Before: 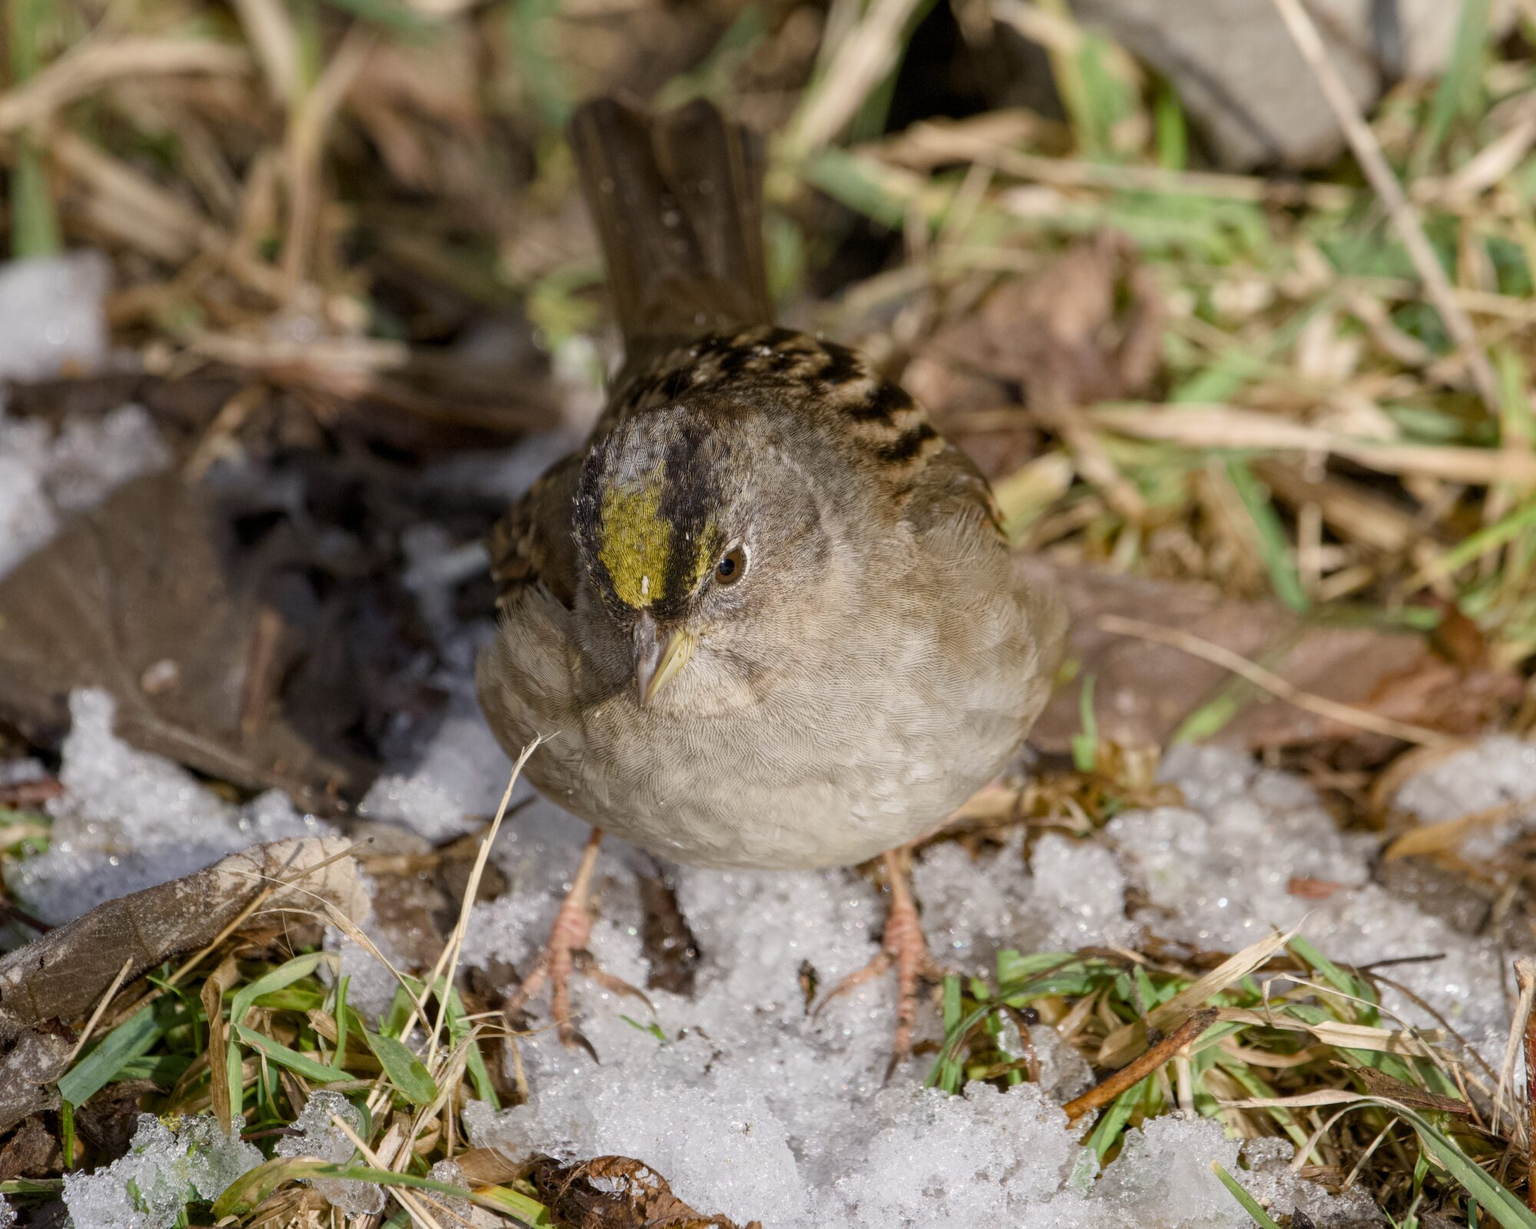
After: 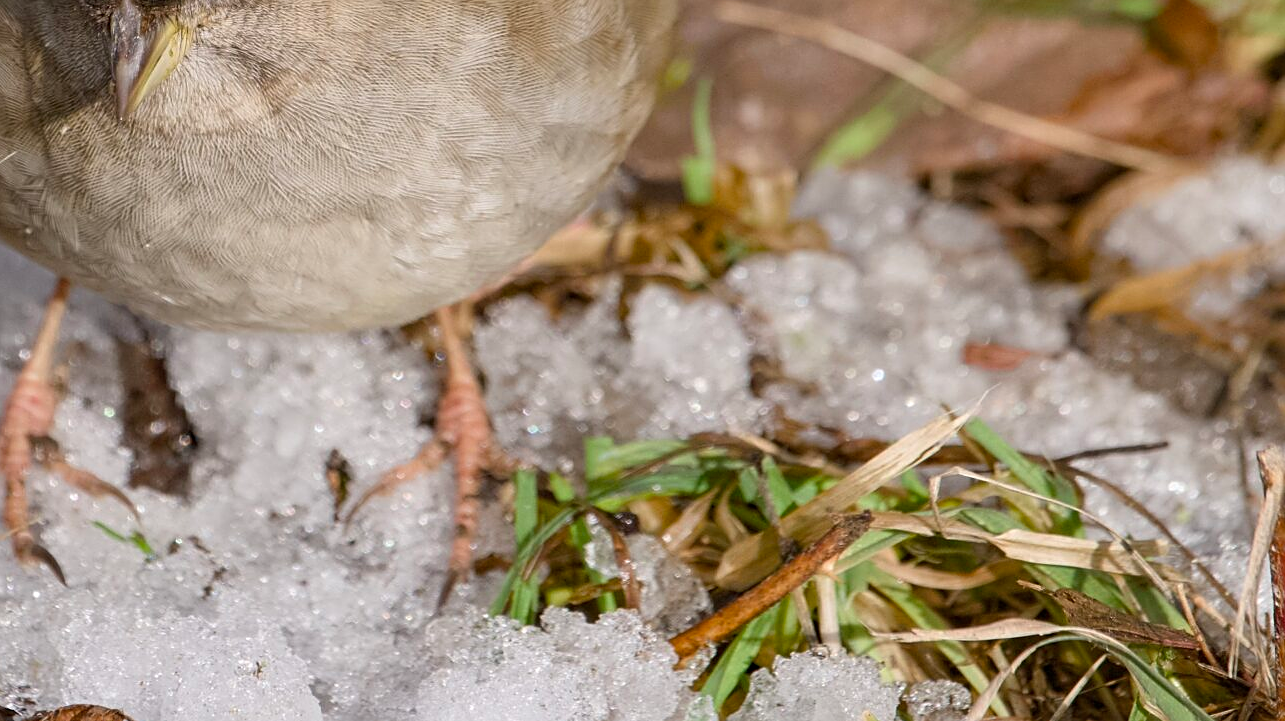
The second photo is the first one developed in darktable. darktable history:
crop and rotate: left 35.742%, top 50.018%, bottom 4.915%
sharpen: on, module defaults
